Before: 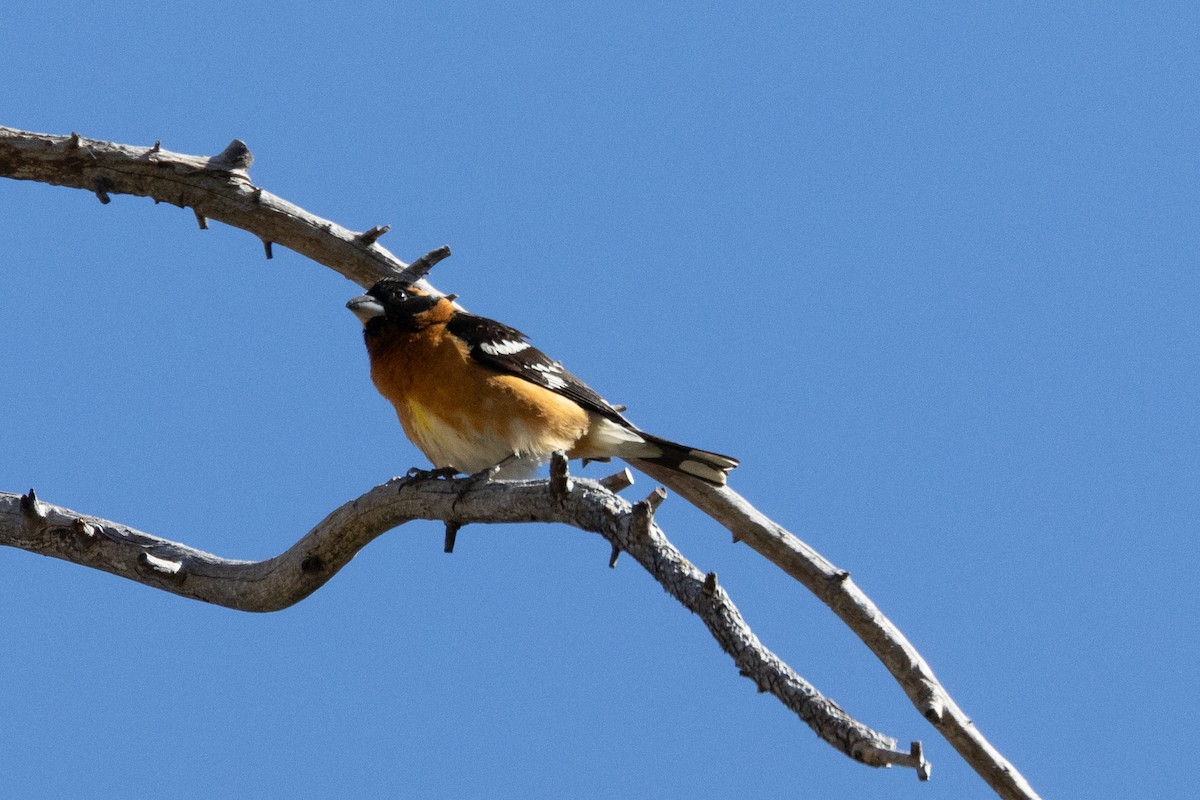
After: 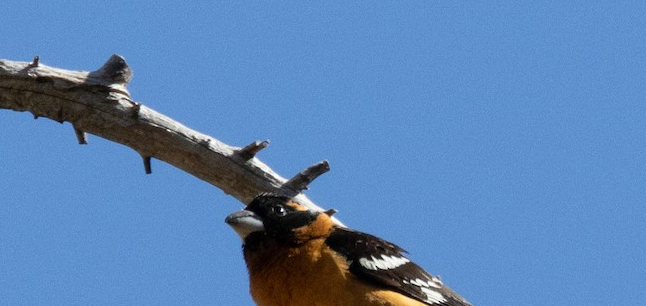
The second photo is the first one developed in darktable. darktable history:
crop: left 10.137%, top 10.63%, right 36.019%, bottom 51.06%
